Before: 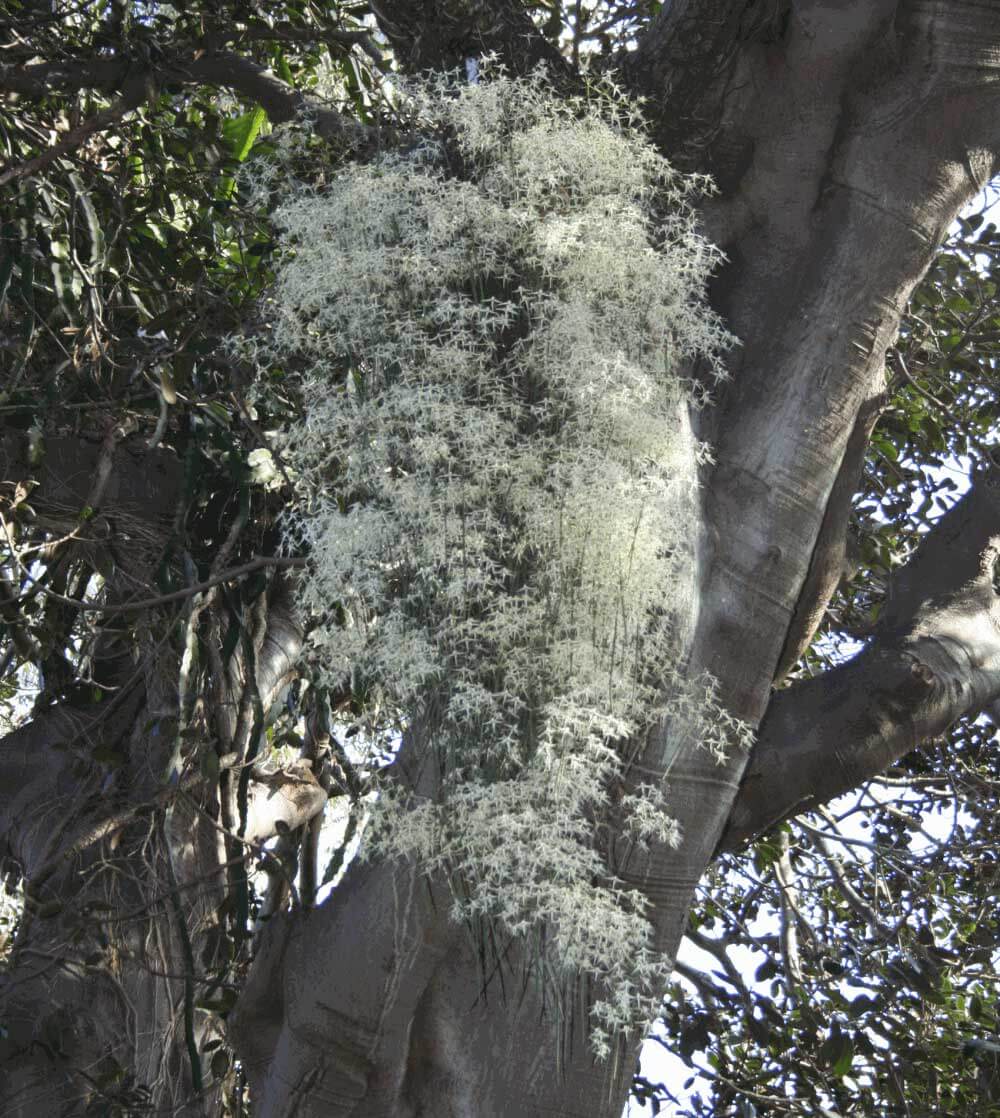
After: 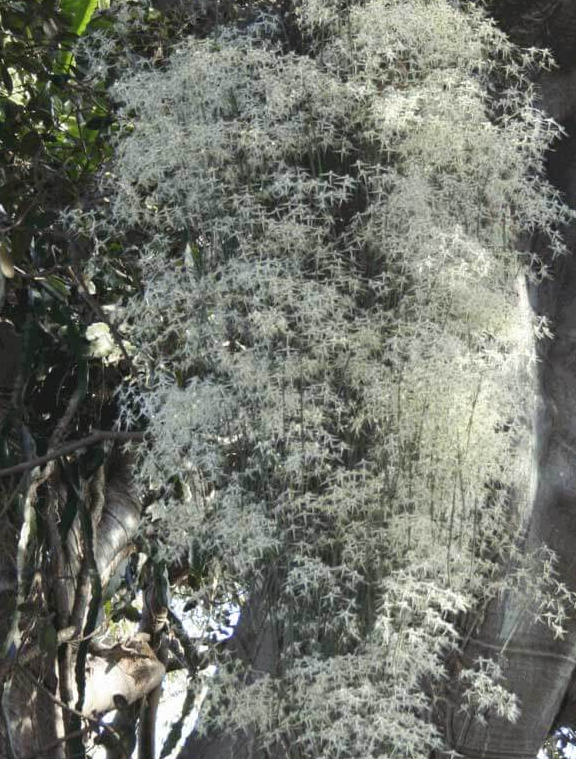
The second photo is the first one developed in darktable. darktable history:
crop: left 16.225%, top 11.317%, right 26.109%, bottom 20.713%
